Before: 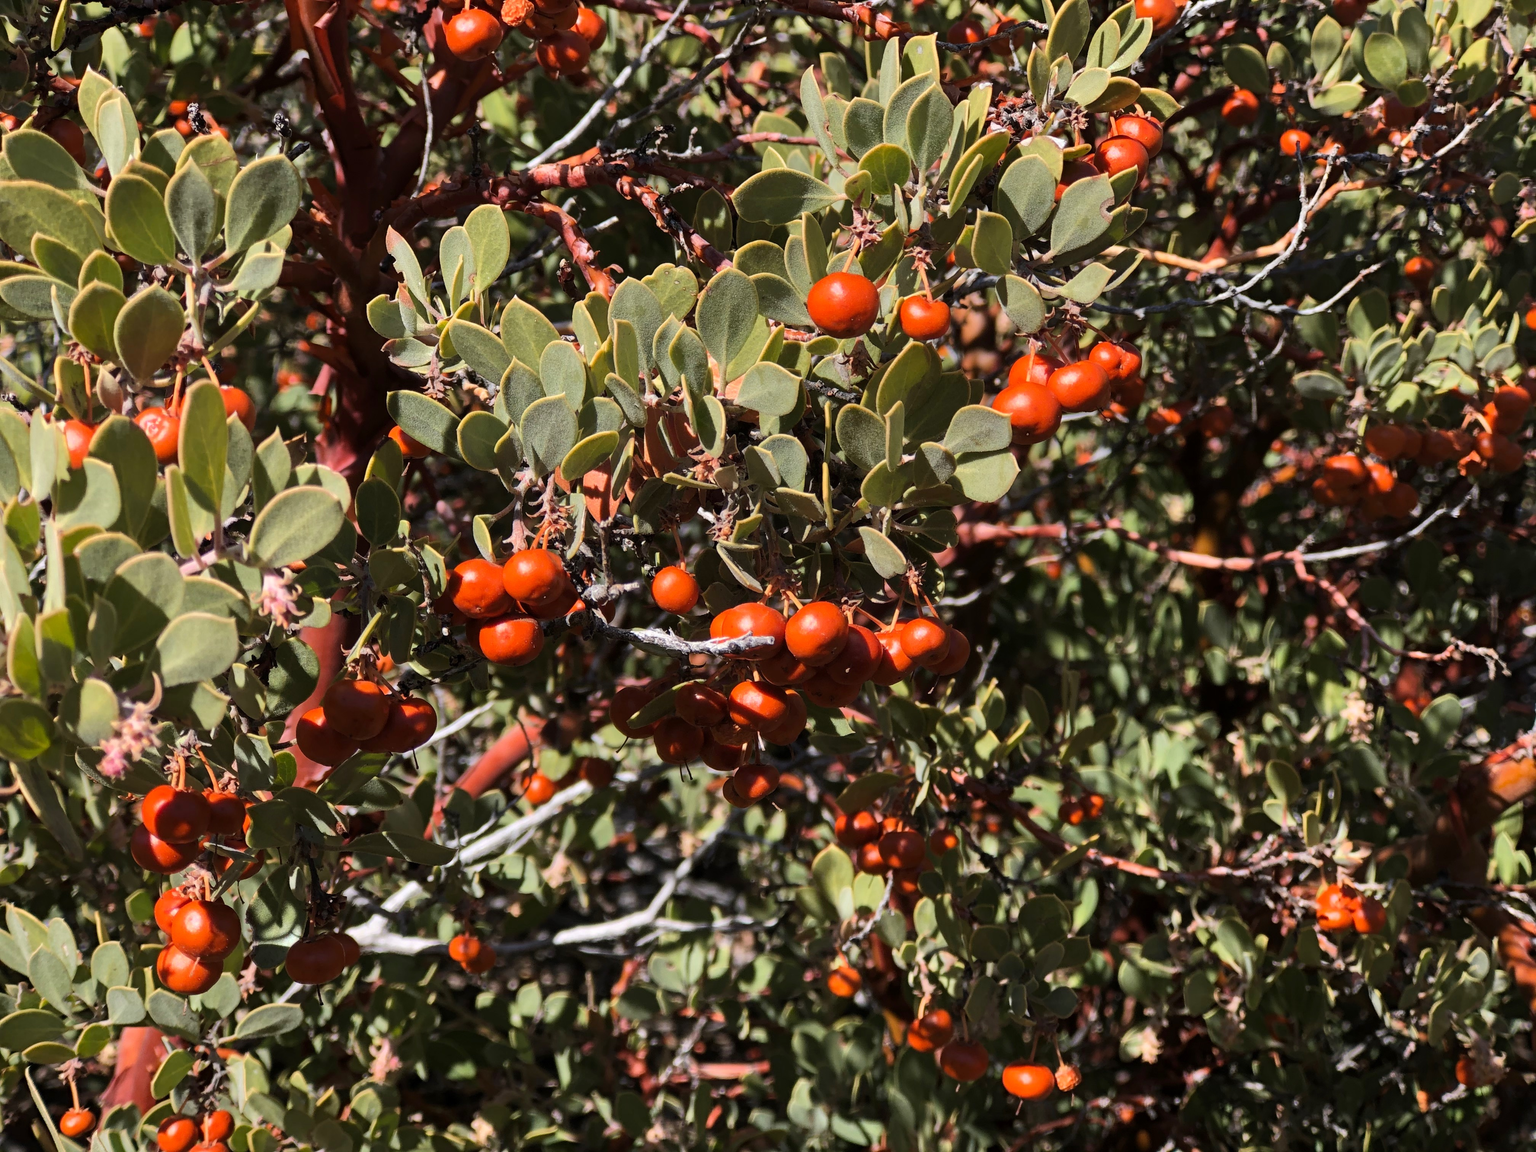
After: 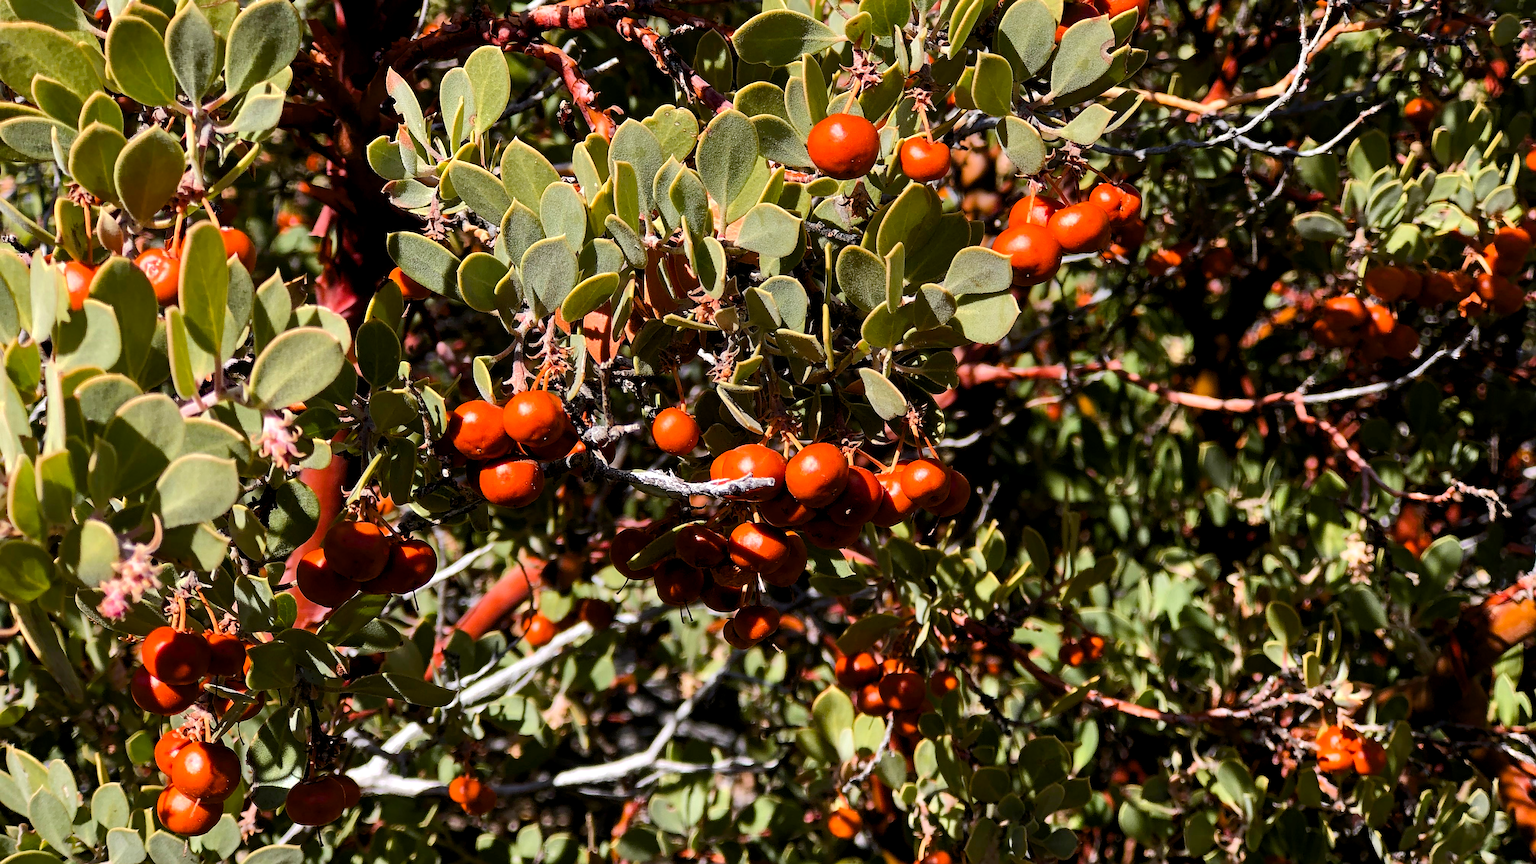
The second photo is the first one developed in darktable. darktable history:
sharpen: on, module defaults
crop: top 13.819%, bottom 11.169%
color balance rgb: global offset › luminance -0.51%, perceptual saturation grading › global saturation 27.53%, perceptual saturation grading › highlights -25%, perceptual saturation grading › shadows 25%, perceptual brilliance grading › highlights 6.62%, perceptual brilliance grading › mid-tones 17.07%, perceptual brilliance grading › shadows -5.23%
